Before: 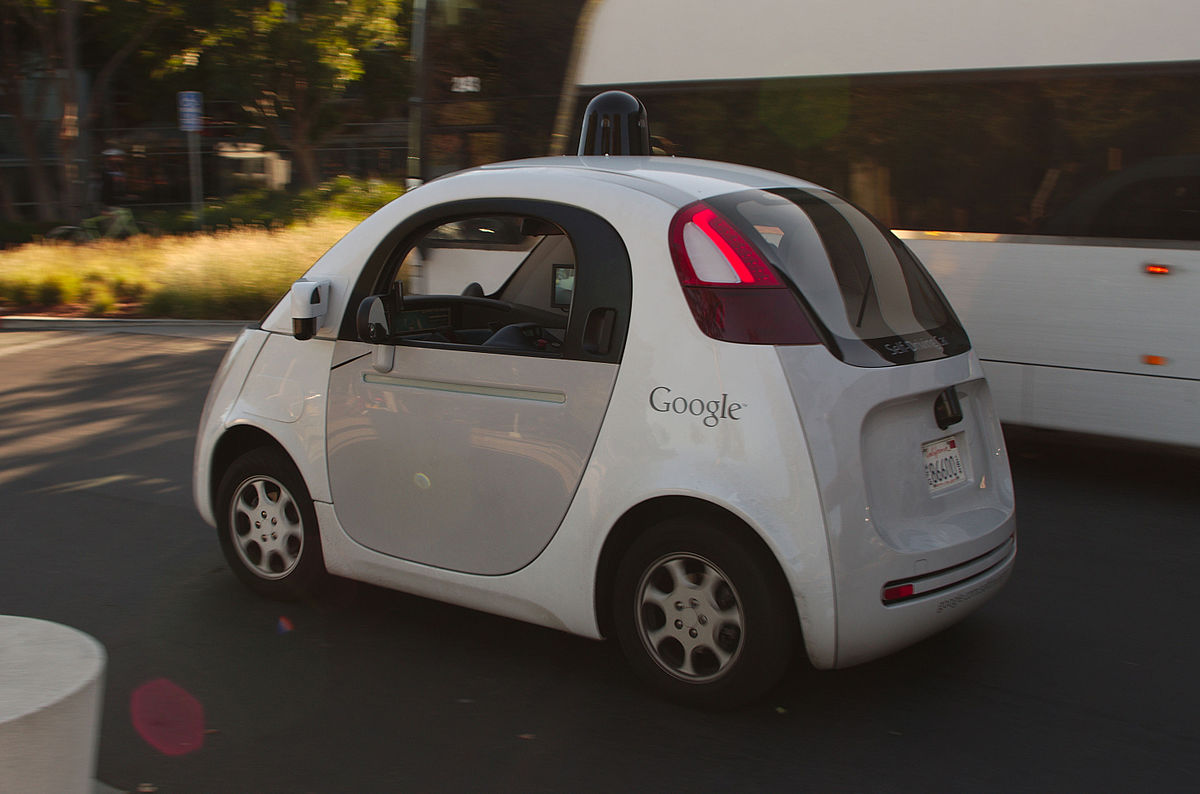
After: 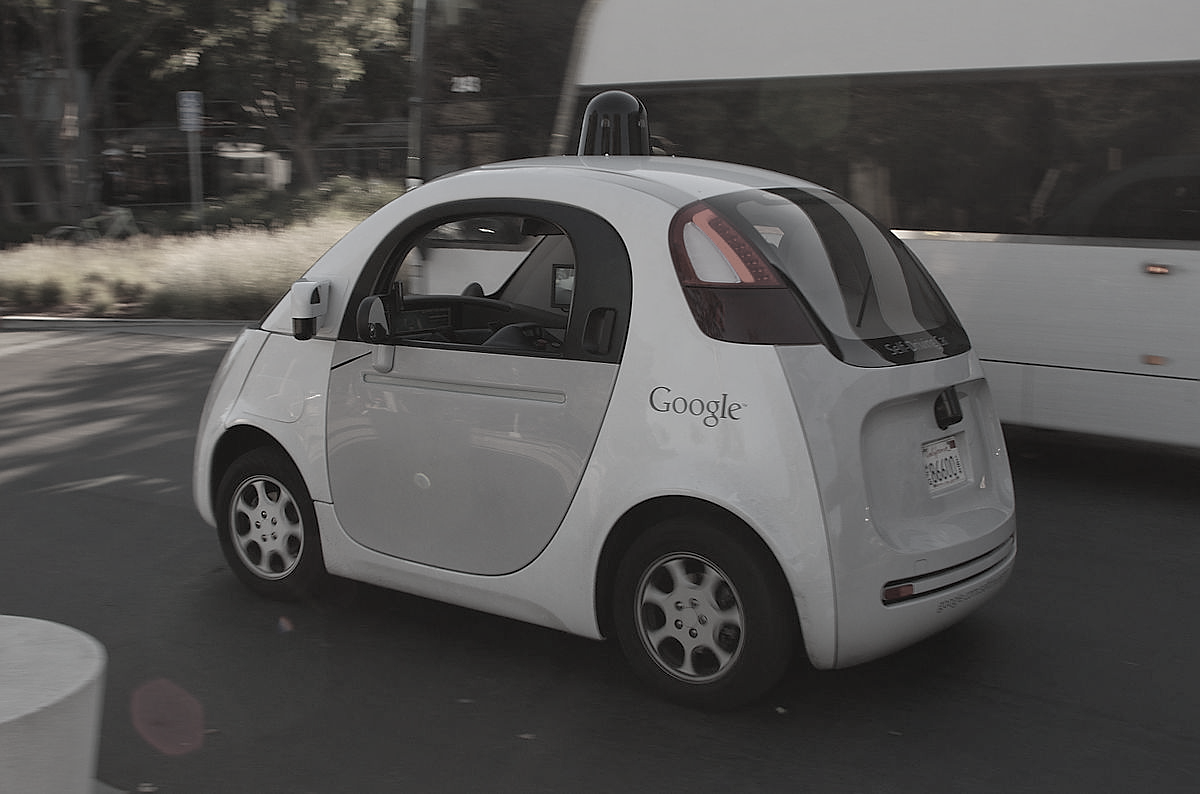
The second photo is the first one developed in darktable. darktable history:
shadows and highlights: on, module defaults
contrast brightness saturation: contrast 0.01, saturation -0.05
white balance: red 0.983, blue 1.036
sharpen: radius 0.969, amount 0.604
color correction: saturation 0.2
